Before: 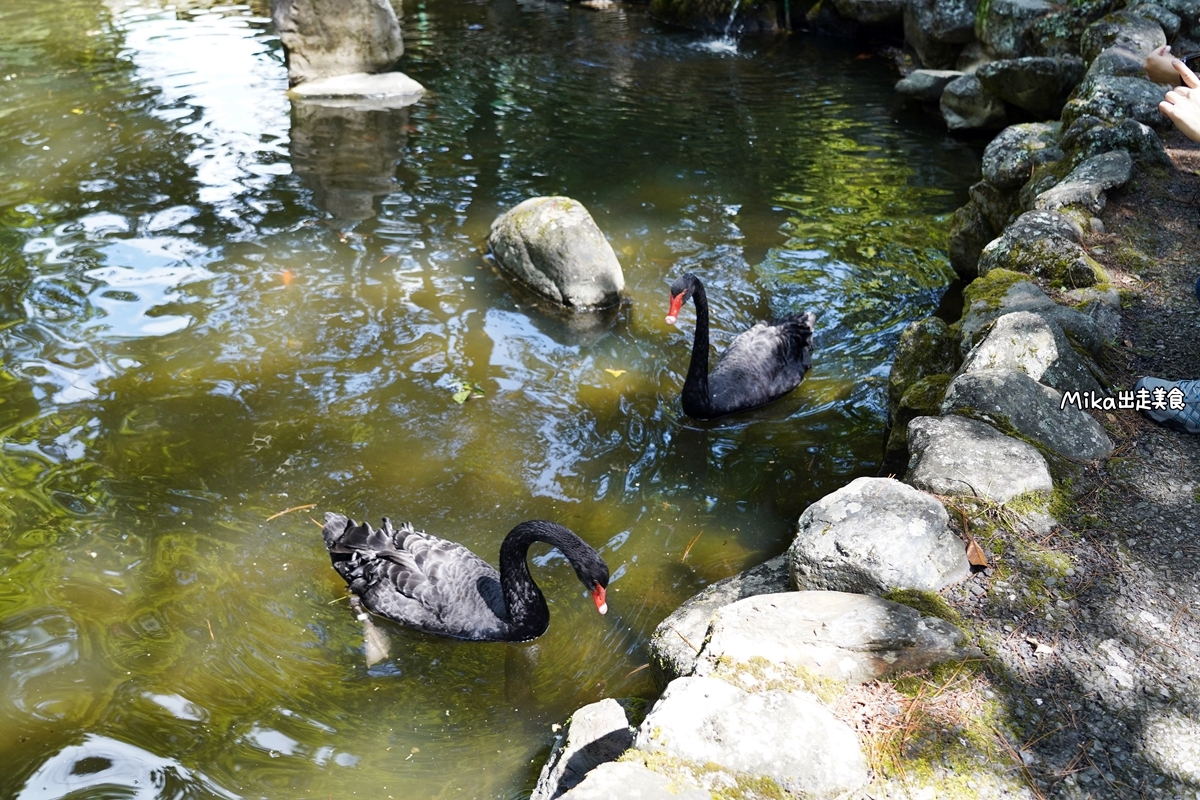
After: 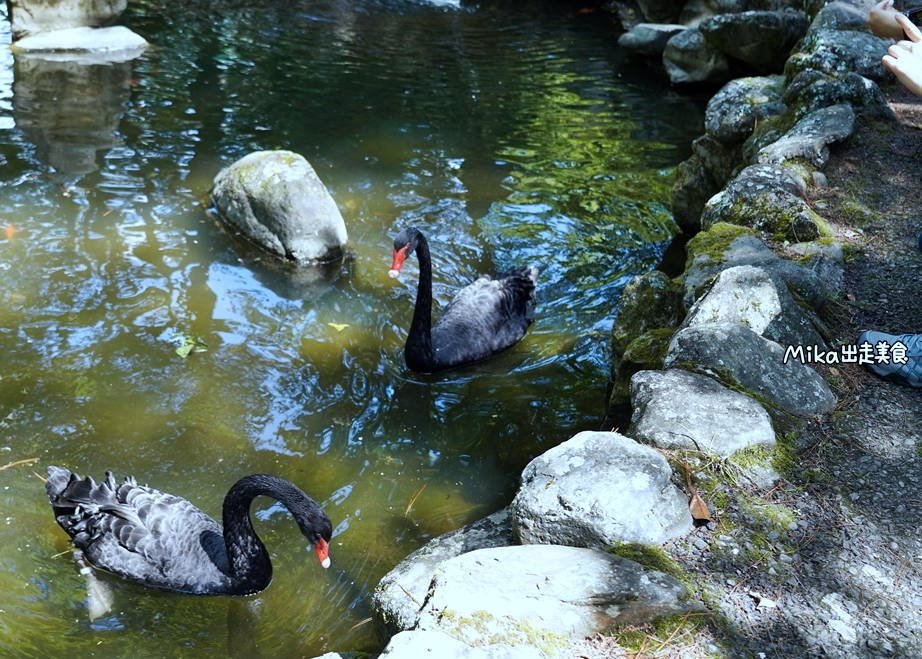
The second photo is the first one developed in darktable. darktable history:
crop: left 23.086%, top 5.84%, bottom 11.702%
color calibration: illuminant F (fluorescent), F source F9 (Cool White Deluxe 4150 K) – high CRI, x 0.374, y 0.373, temperature 4161.8 K
